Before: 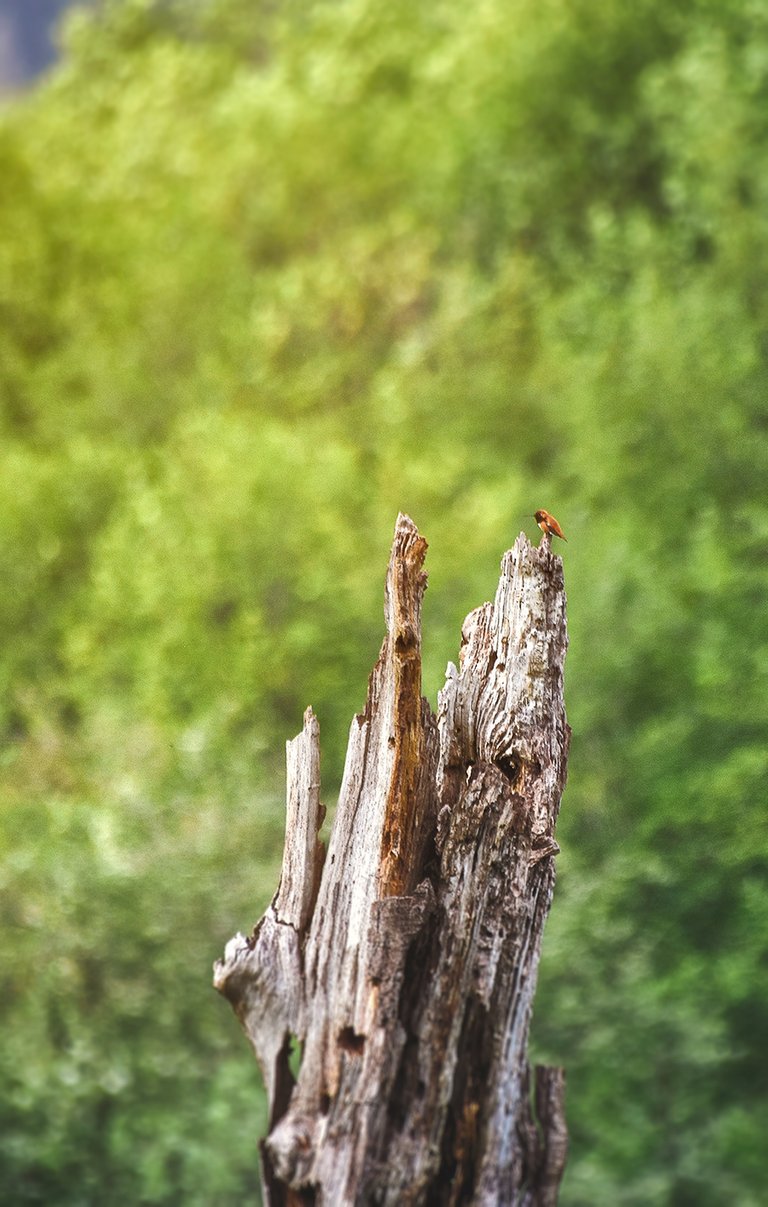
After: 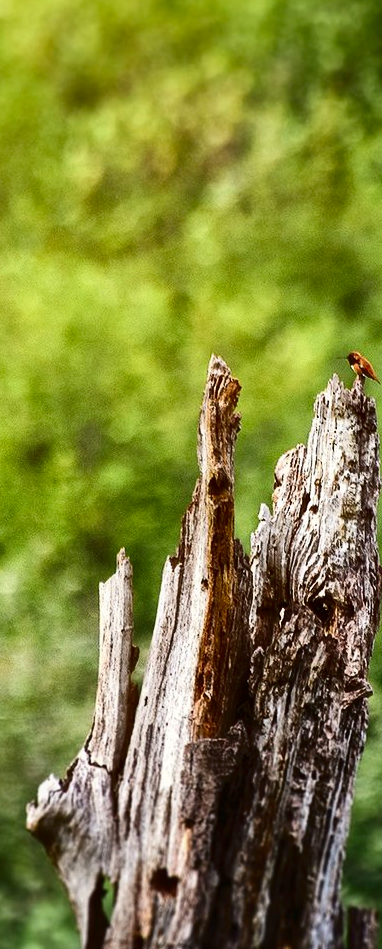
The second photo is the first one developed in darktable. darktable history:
tone equalizer: -8 EV -1.86 EV, -7 EV -1.14 EV, -6 EV -1.64 EV
crop and rotate: angle 0.012°, left 24.459%, top 13.126%, right 25.683%, bottom 8.182%
contrast brightness saturation: contrast 0.239, brightness -0.228, saturation 0.136
